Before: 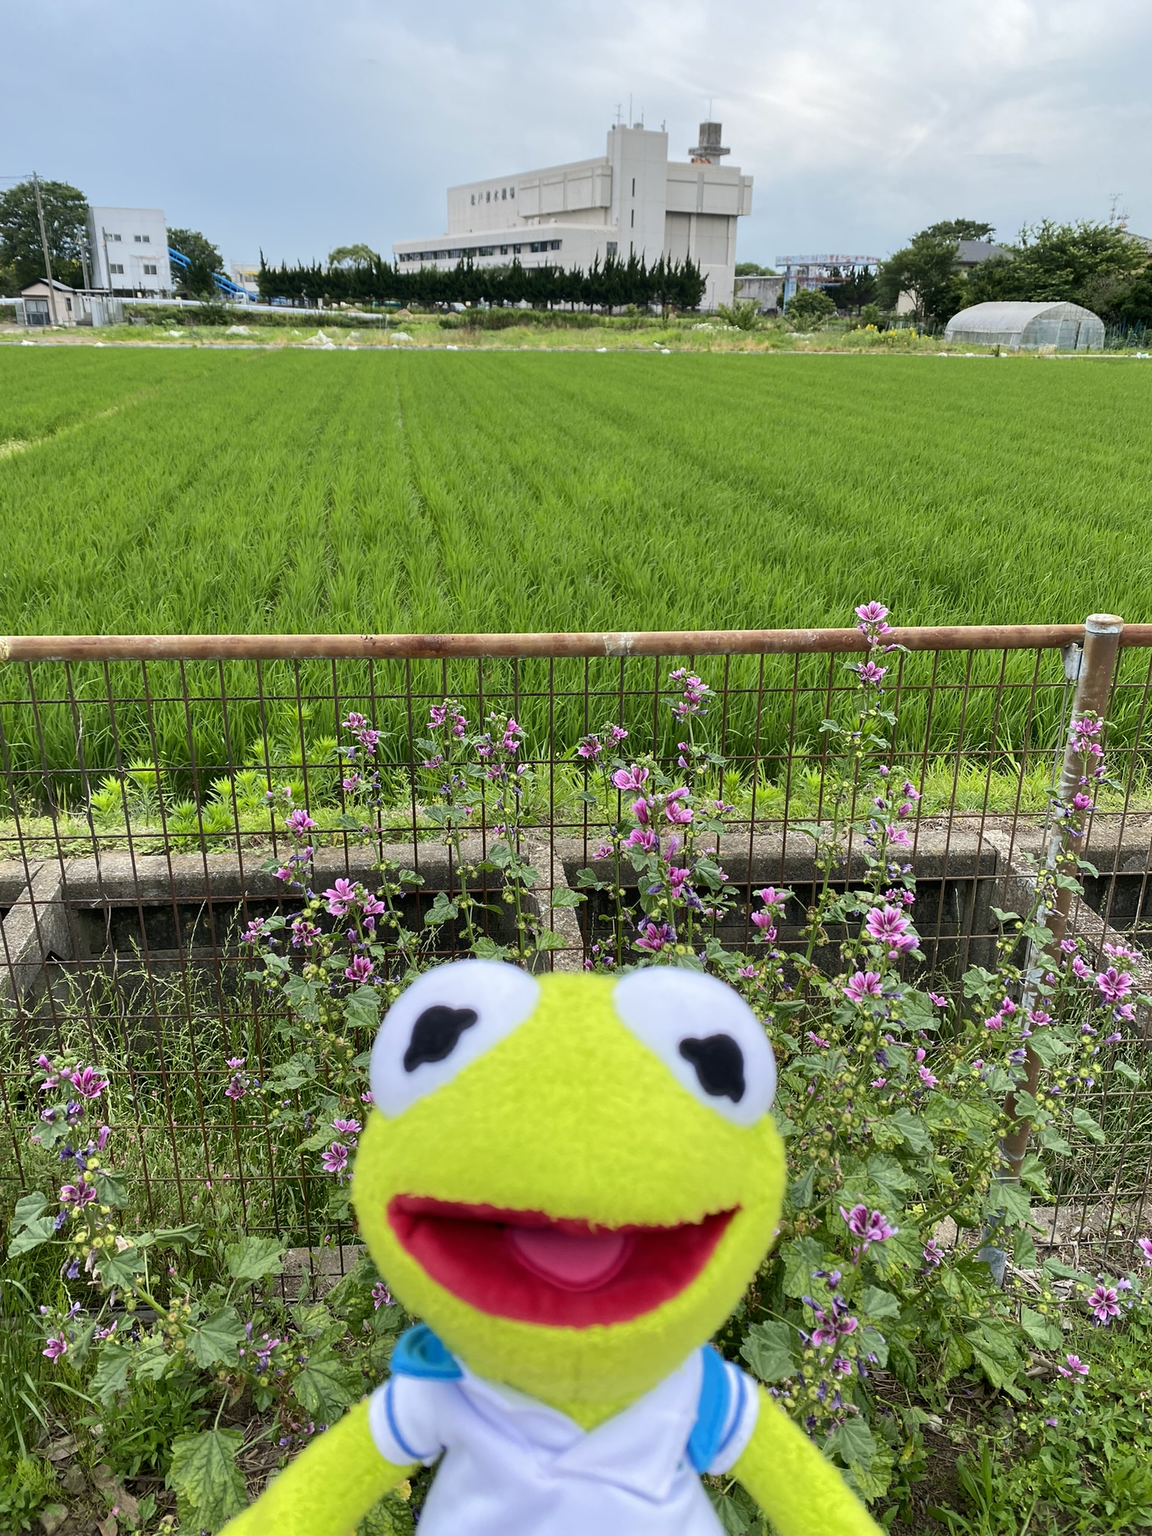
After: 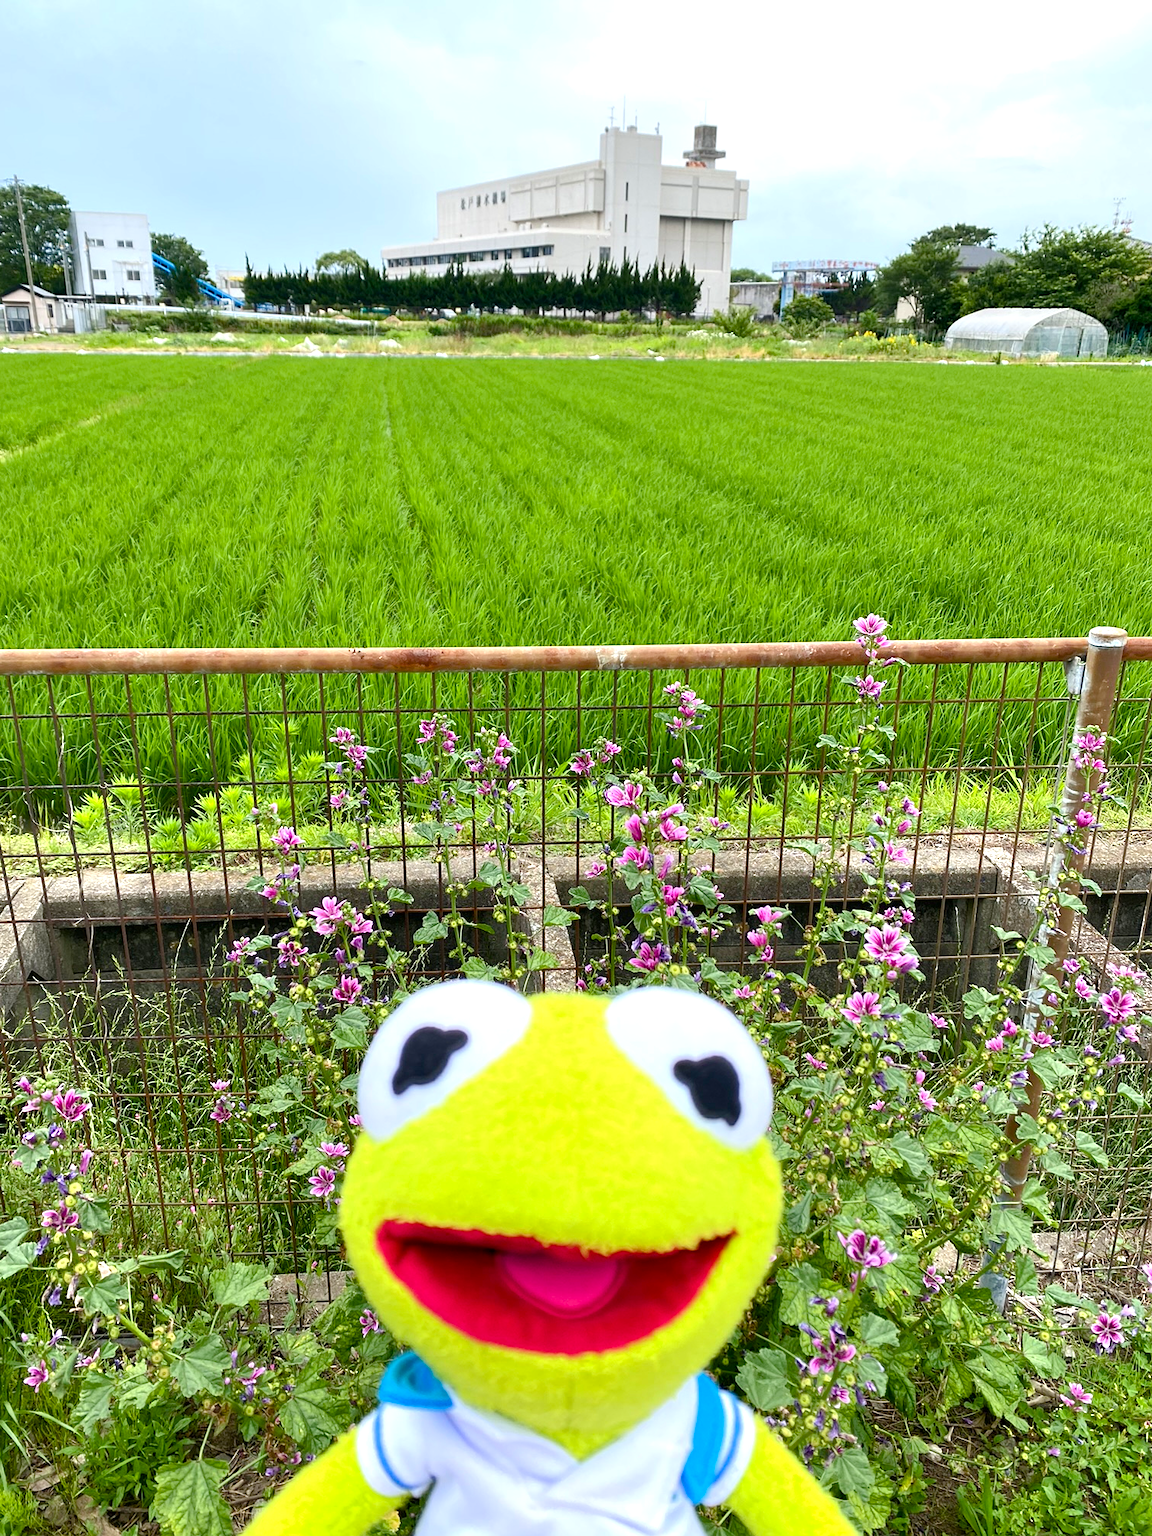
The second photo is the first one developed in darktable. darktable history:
color balance rgb: perceptual saturation grading › global saturation 20%, perceptual saturation grading › highlights -25%, perceptual saturation grading › shadows 25%
exposure: exposure 0.6 EV, compensate highlight preservation false
crop: left 1.743%, right 0.268%, bottom 2.011%
